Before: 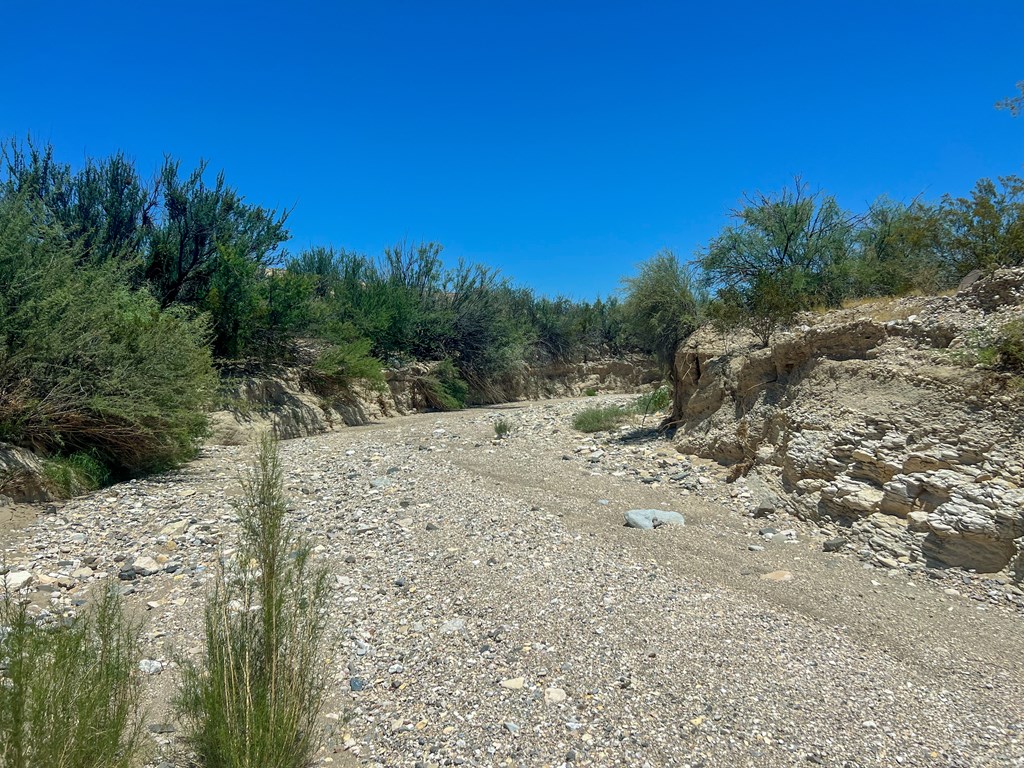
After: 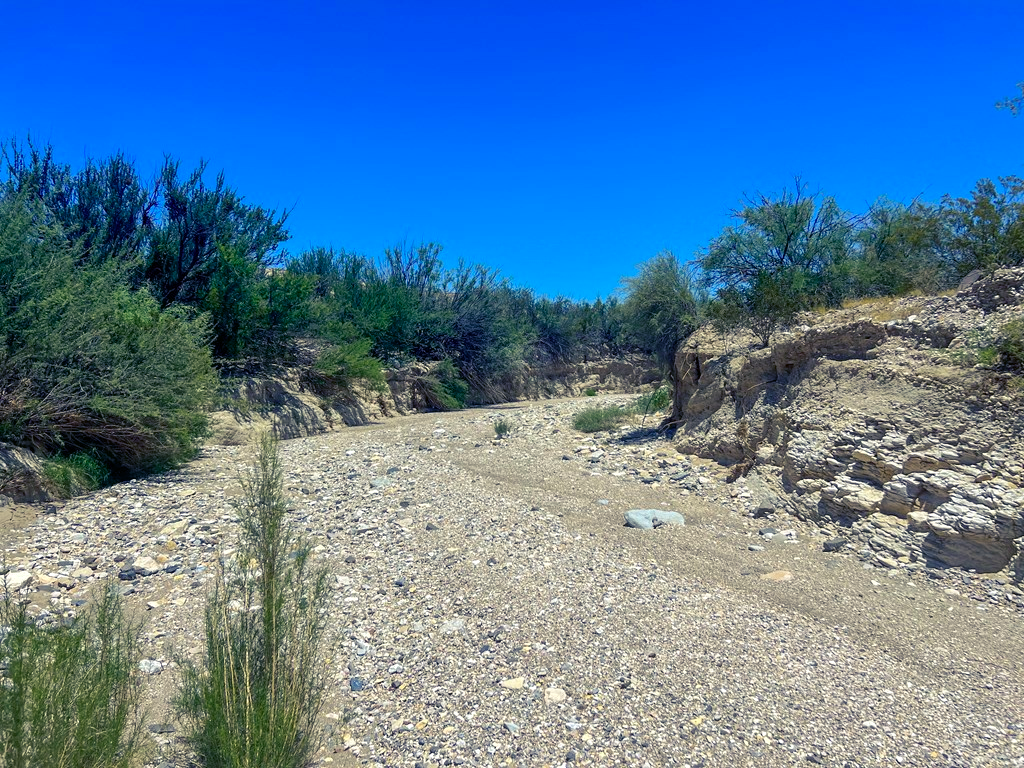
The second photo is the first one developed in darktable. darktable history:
color balance rgb: shadows lift › luminance -28.445%, shadows lift › chroma 15.235%, shadows lift › hue 268.14°, power › luminance 3.212%, power › hue 231.56°, perceptual saturation grading › global saturation 19.385%, perceptual brilliance grading › global brilliance 3.837%
